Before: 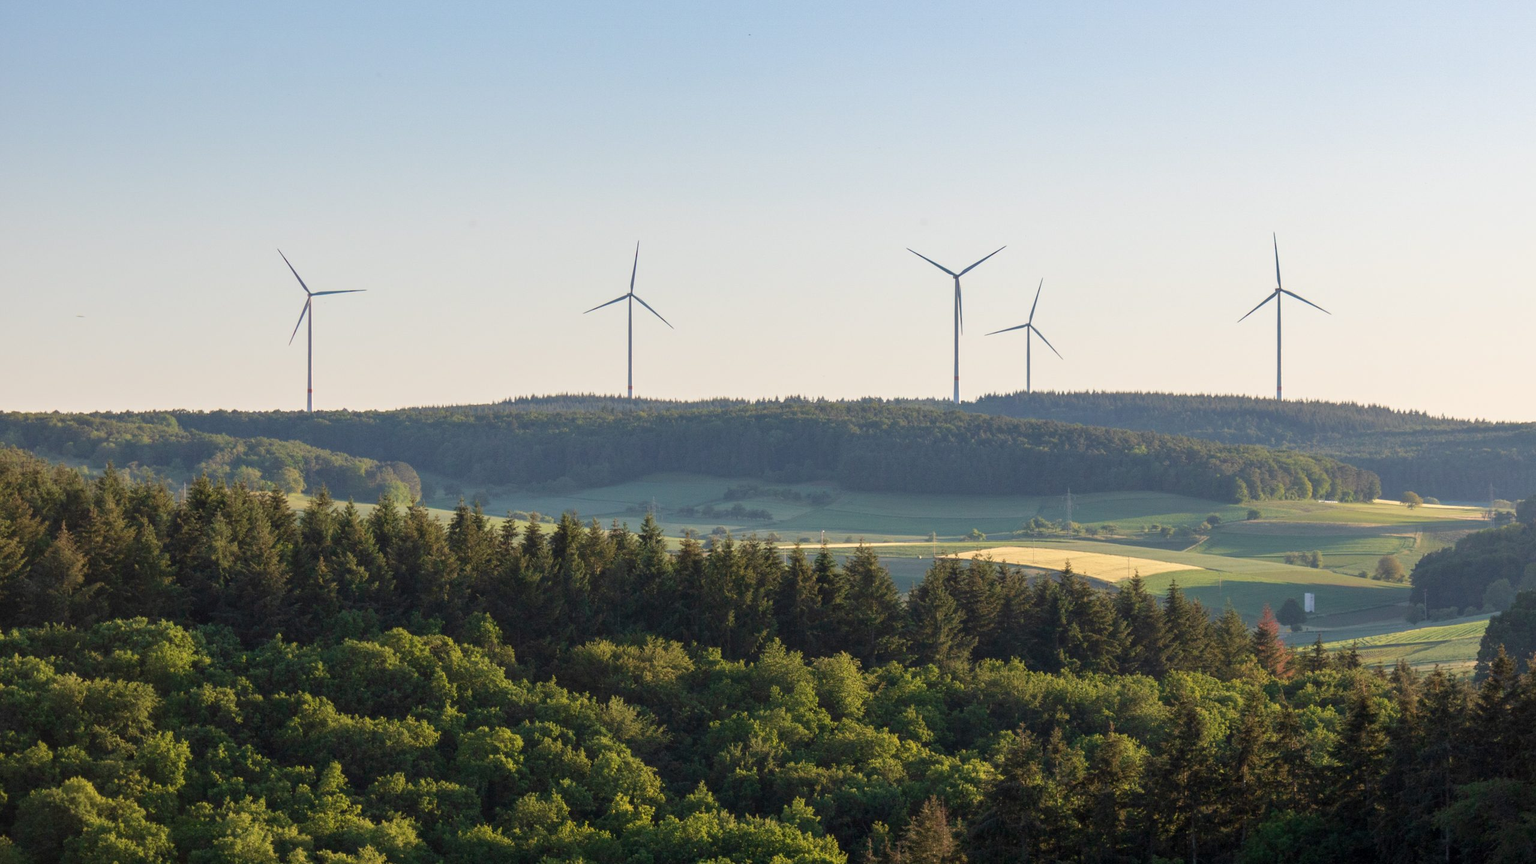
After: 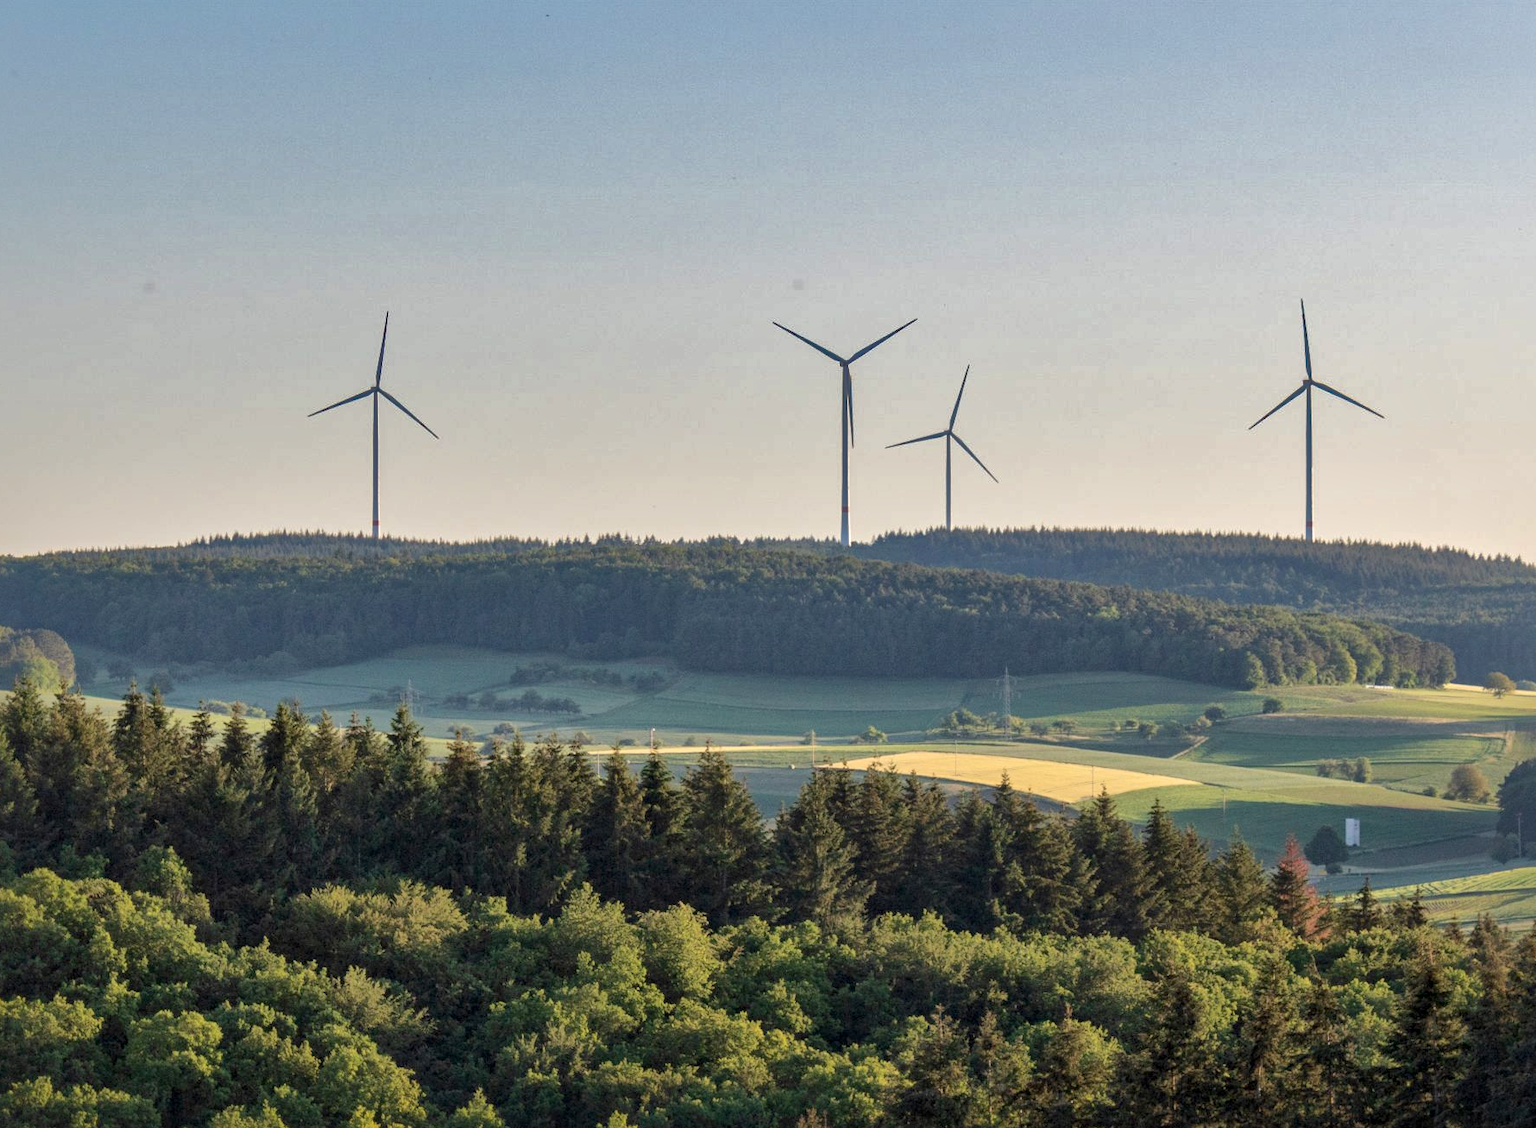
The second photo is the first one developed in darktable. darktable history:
haze removal: compatibility mode true, adaptive false
local contrast: mode bilateral grid, contrast 25, coarseness 60, detail 151%, midtone range 0.2
crop and rotate: left 24.034%, top 2.838%, right 6.406%, bottom 6.299%
shadows and highlights: shadows 40, highlights -60
